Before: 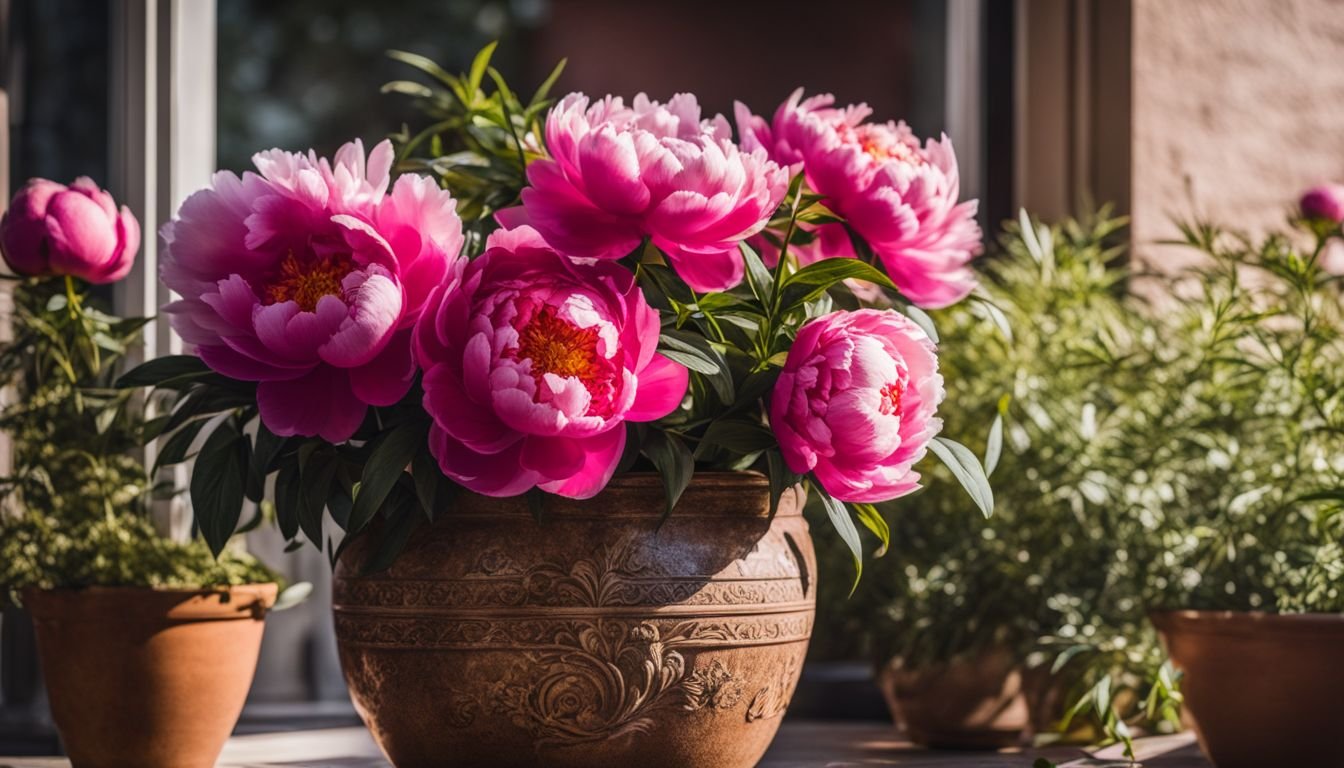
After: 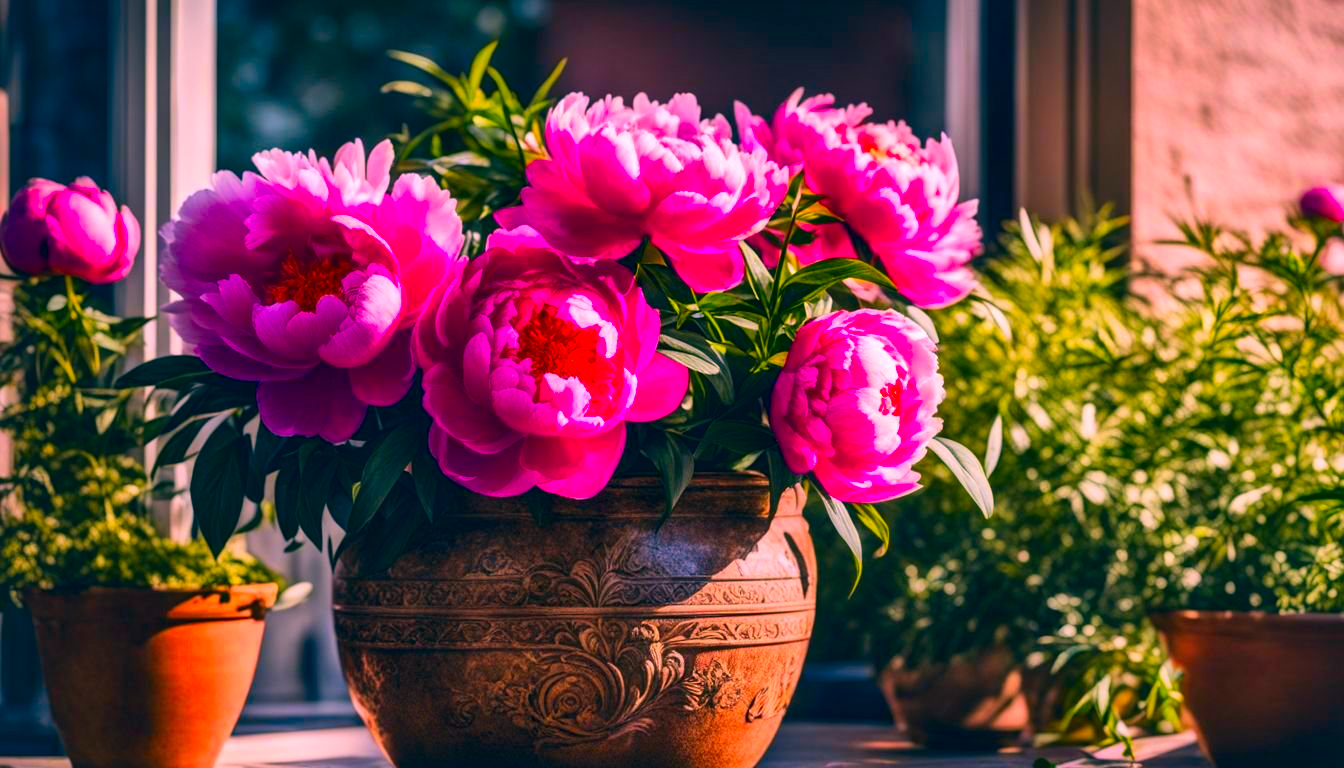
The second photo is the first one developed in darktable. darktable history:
local contrast: mode bilateral grid, contrast 51, coarseness 50, detail 150%, midtone range 0.2
color correction: highlights a* 17.13, highlights b* 0.334, shadows a* -14.79, shadows b* -14.17, saturation 1.47
contrast brightness saturation: saturation 0.493
